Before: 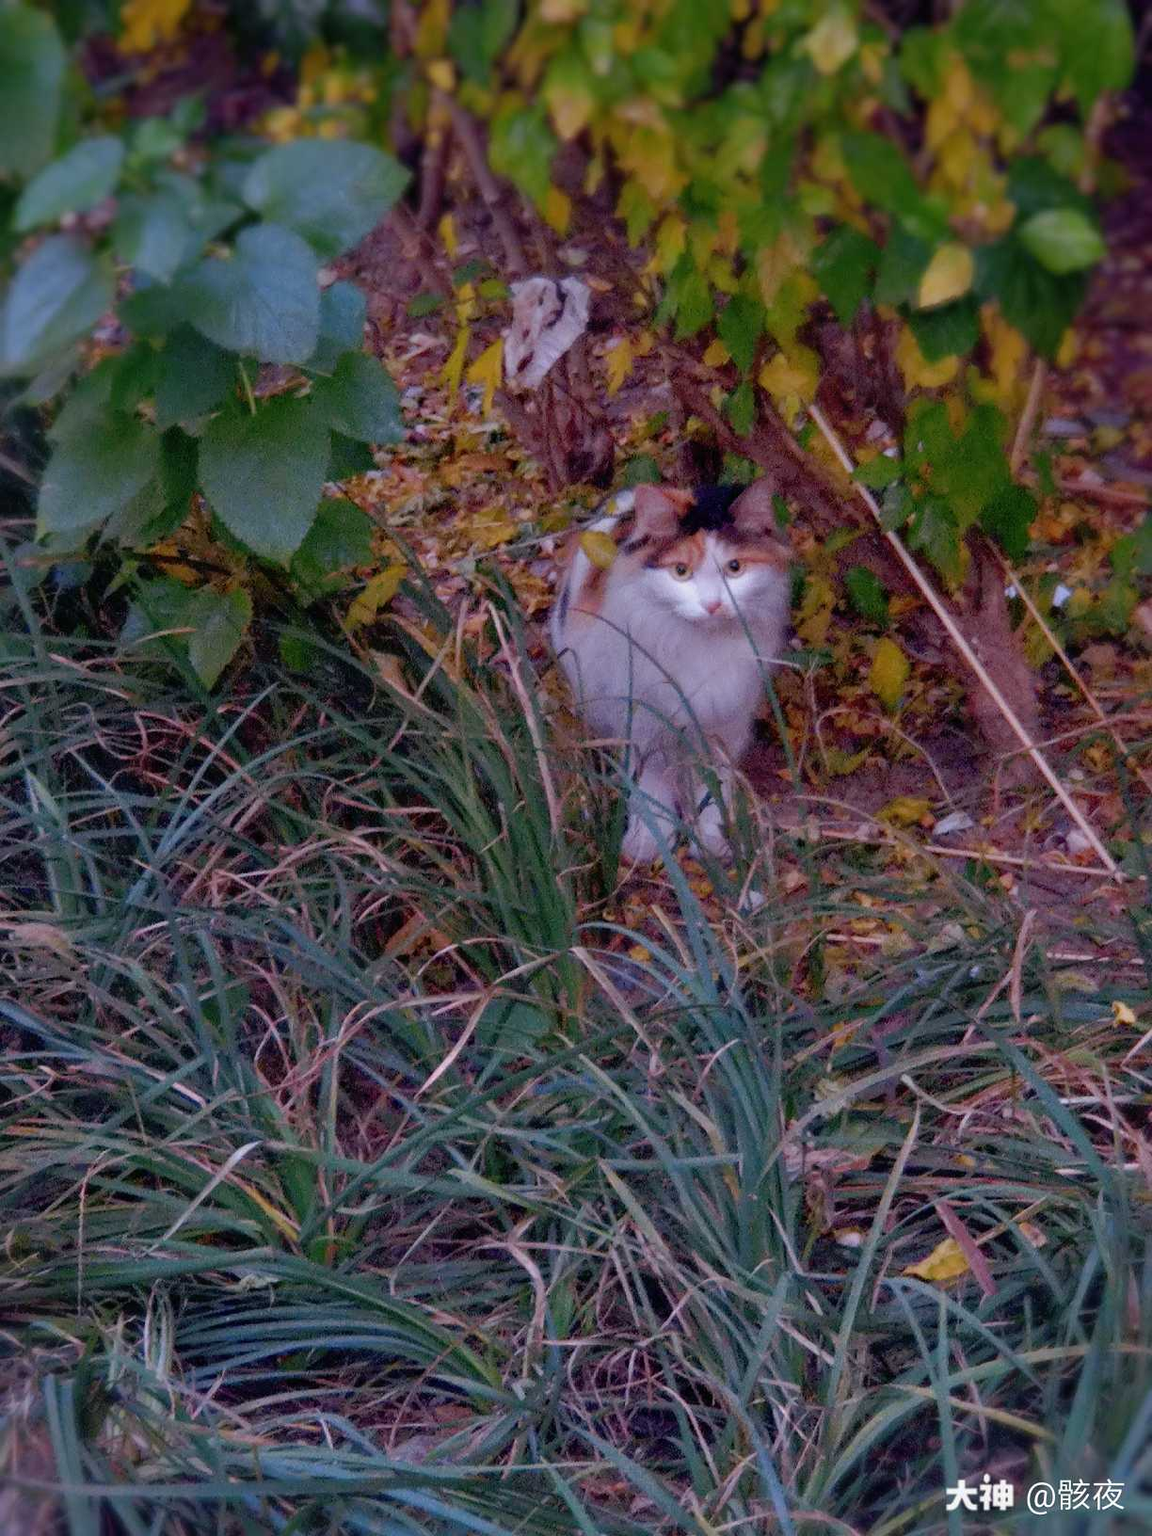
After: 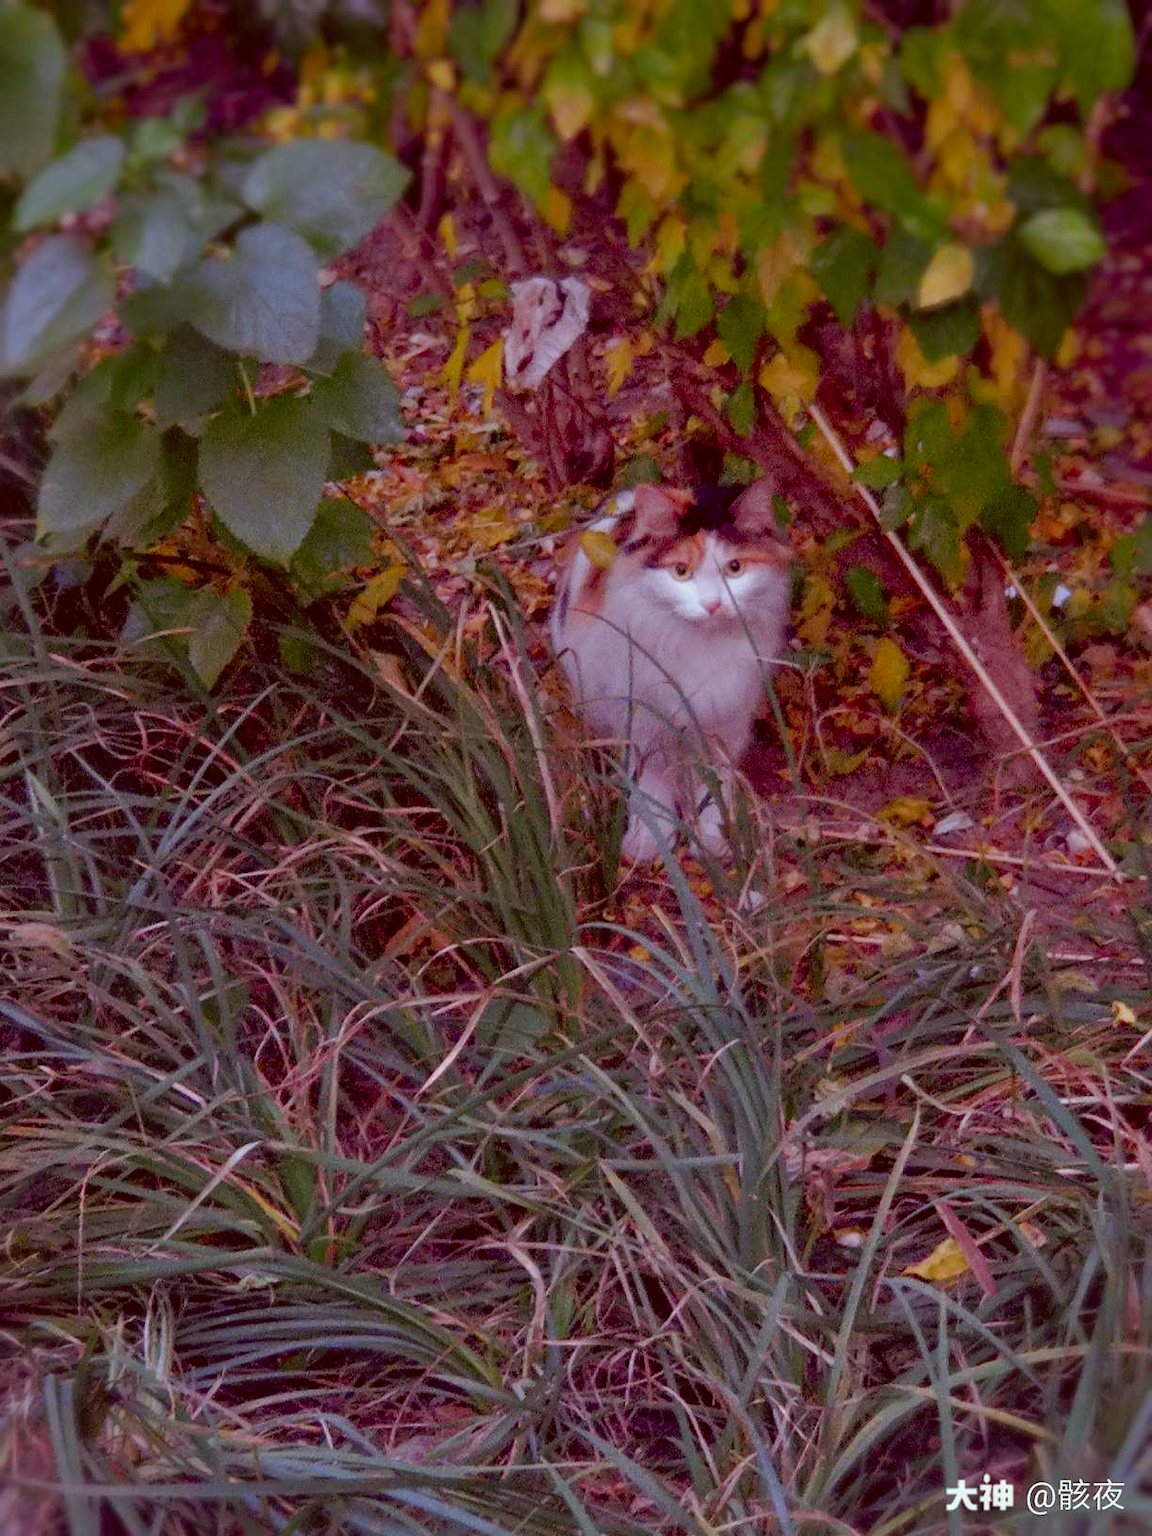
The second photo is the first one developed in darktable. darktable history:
color correction: highlights a* -7.06, highlights b* -0.154, shadows a* 20.16, shadows b* 11.75
